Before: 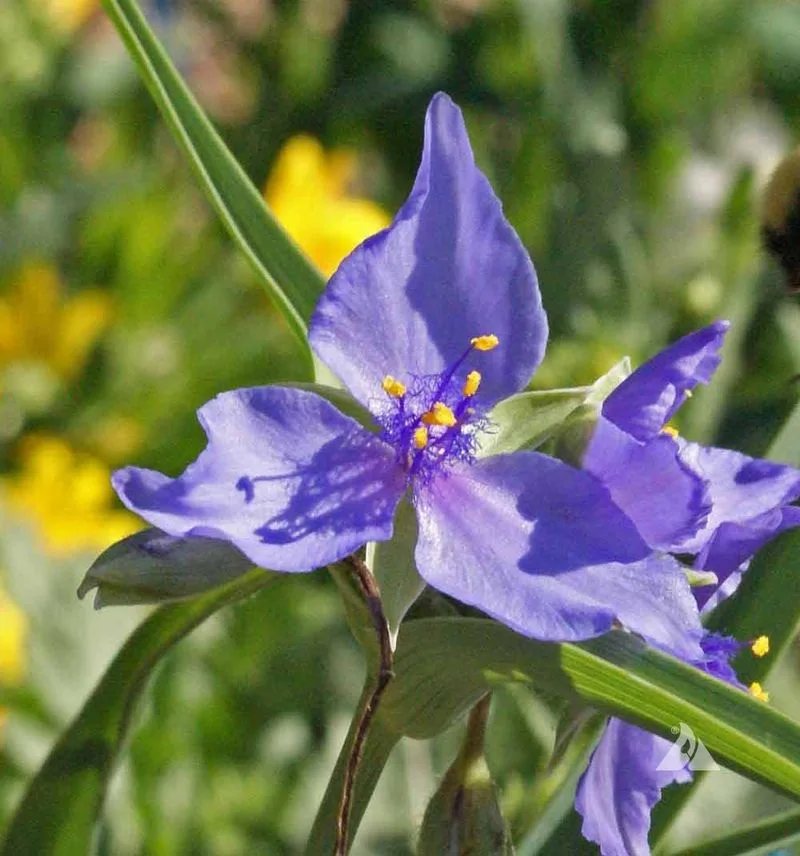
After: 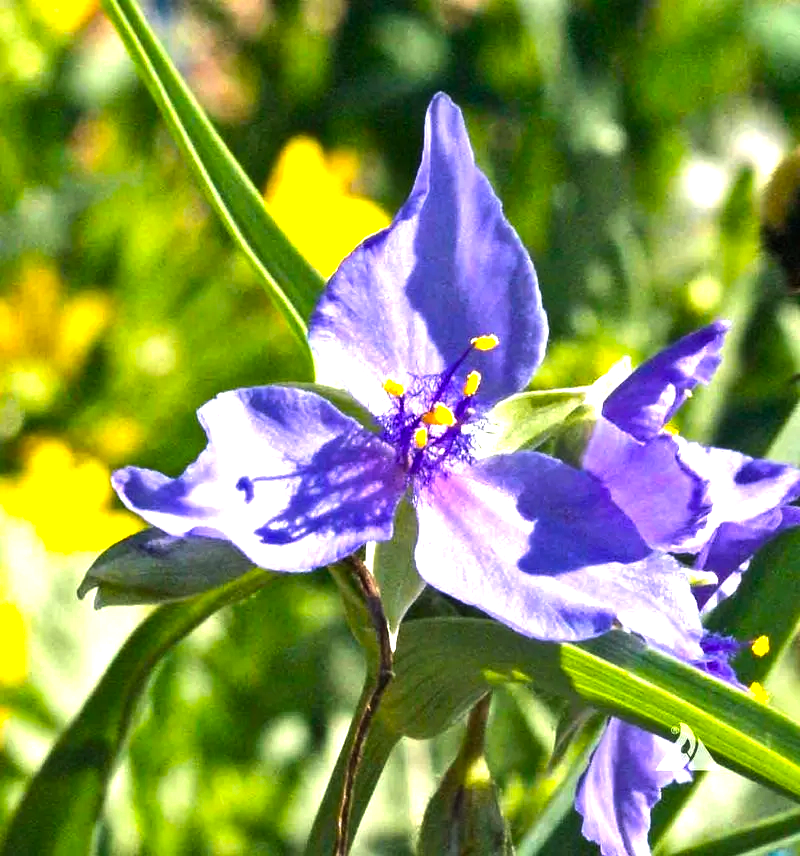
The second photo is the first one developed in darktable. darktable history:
color balance rgb: shadows lift › luminance -7.923%, shadows lift › chroma 2.406%, shadows lift › hue 167.7°, power › hue 328.89°, white fulcrum 0.088 EV, perceptual saturation grading › global saturation 31.018%, perceptual brilliance grading › highlights 47.211%, perceptual brilliance grading › mid-tones 22.387%, perceptual brilliance grading › shadows -5.592%, contrast 5.267%
